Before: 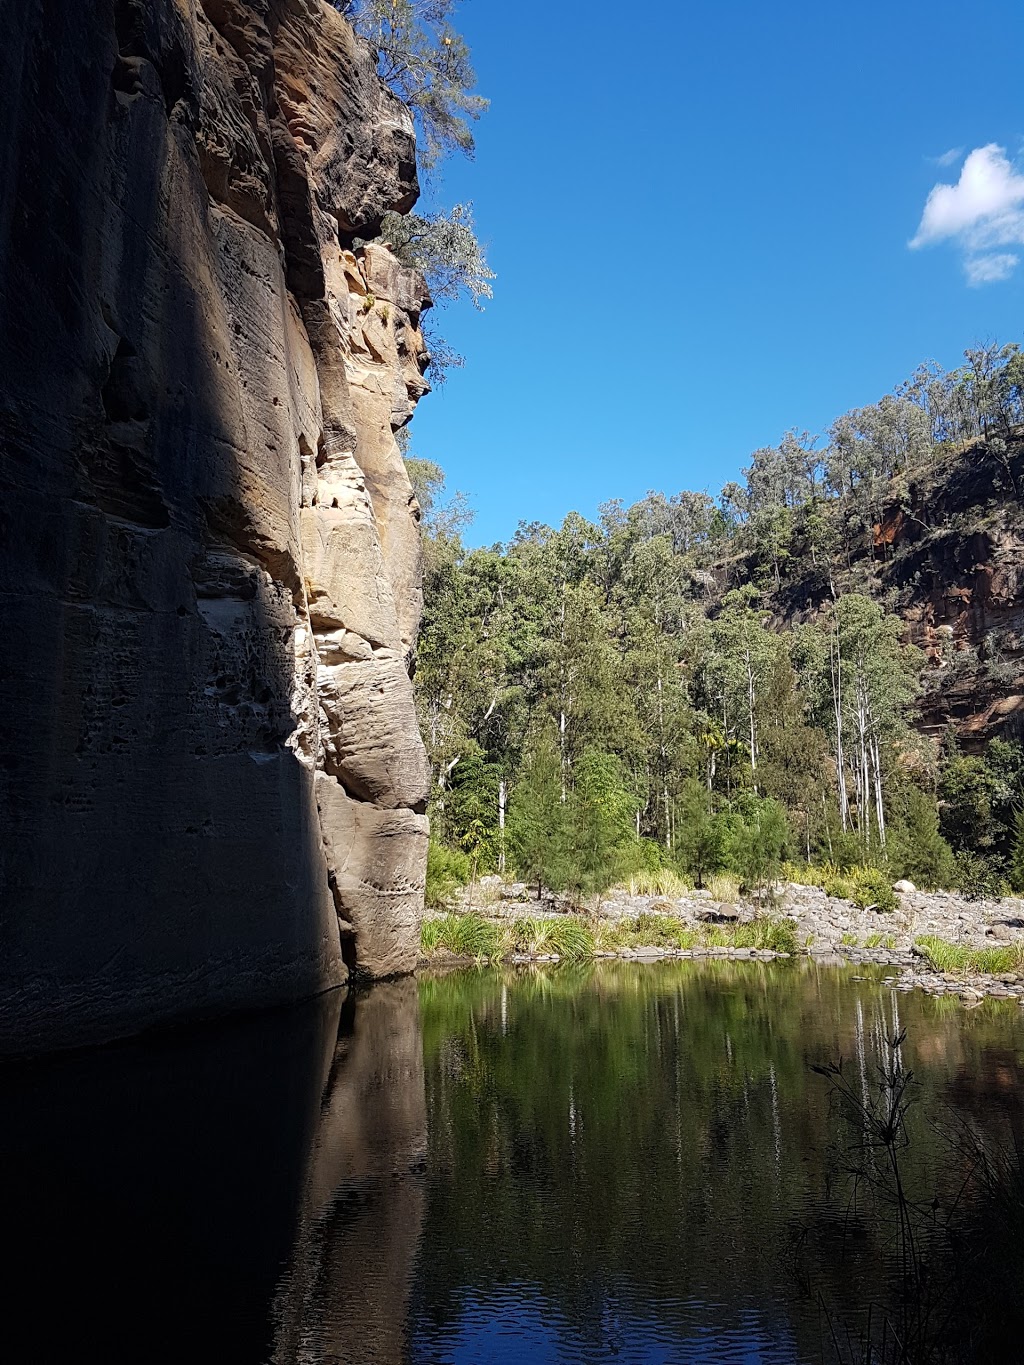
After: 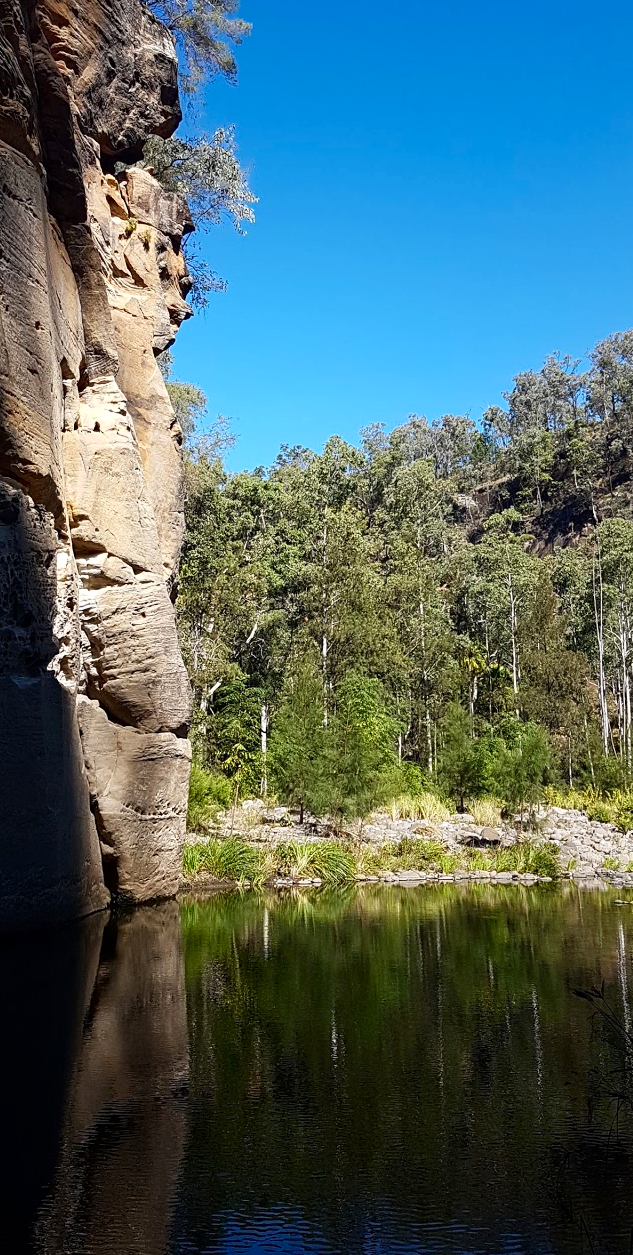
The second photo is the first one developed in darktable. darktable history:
shadows and highlights: shadows -1.1, highlights 40.87
contrast brightness saturation: contrast 0.132, brightness -0.057, saturation 0.16
crop and rotate: left 23.27%, top 5.626%, right 14.891%, bottom 2.362%
